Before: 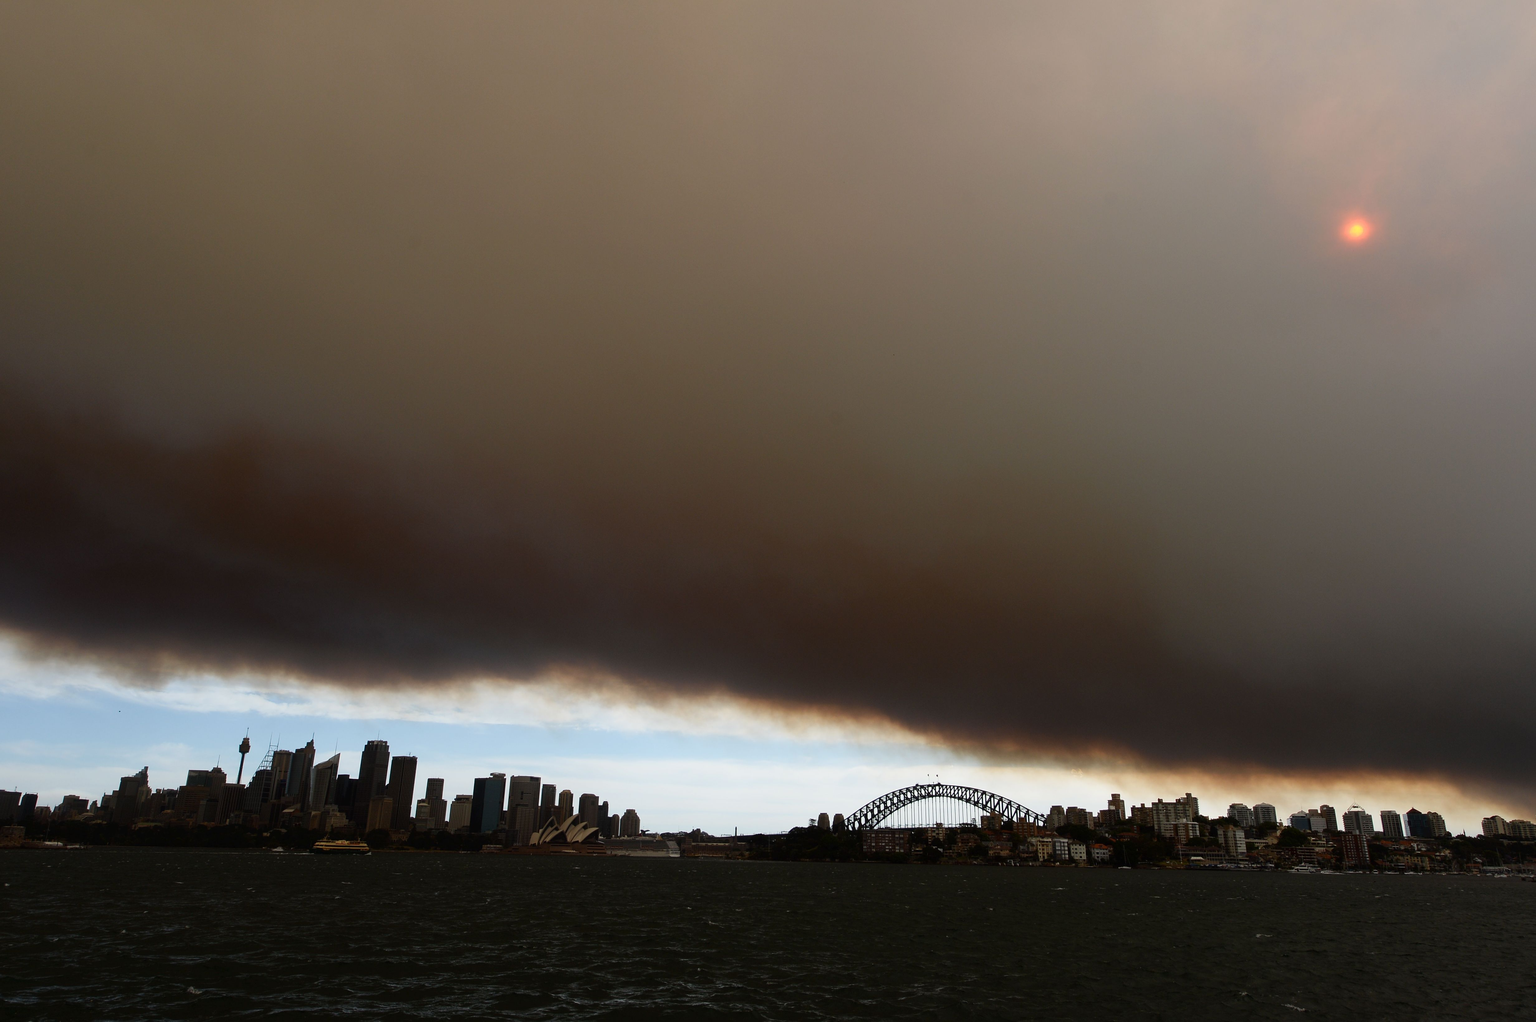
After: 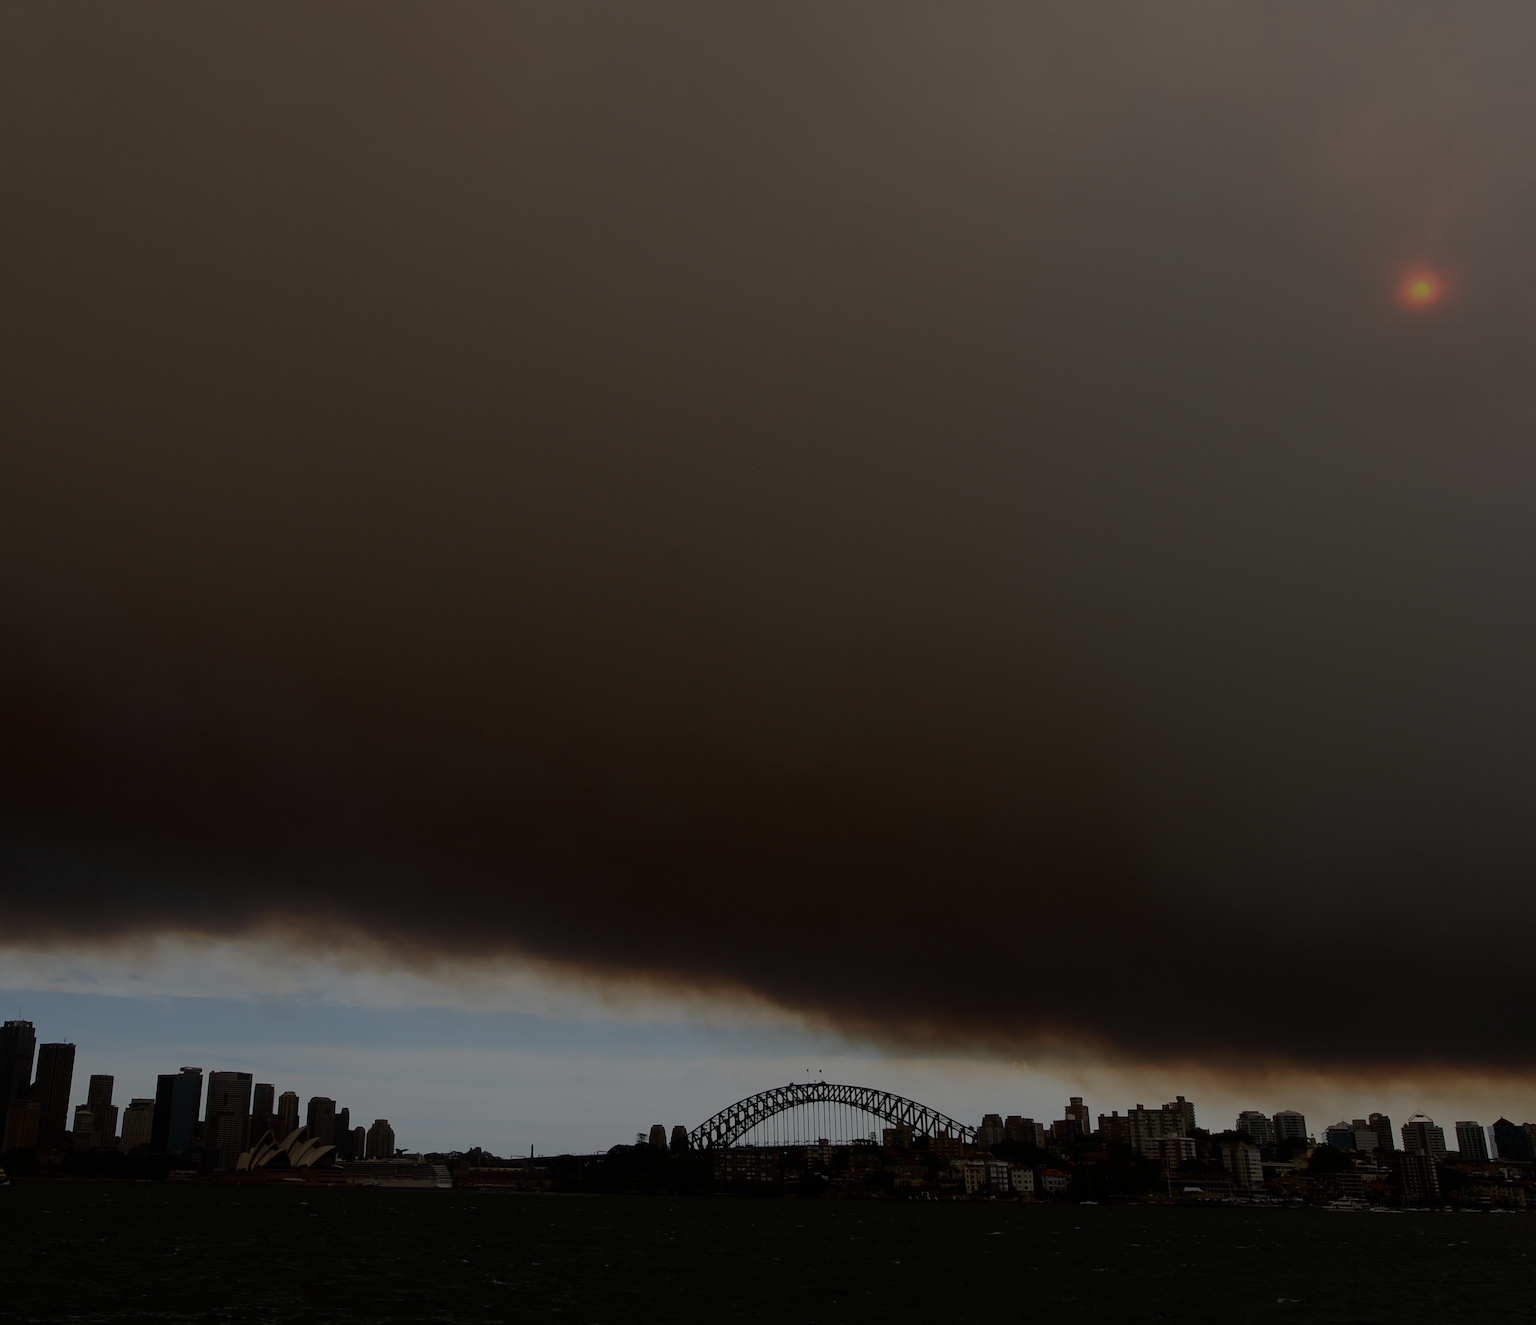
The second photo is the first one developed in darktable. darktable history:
crop and rotate: left 23.753%, top 2.78%, right 6.426%, bottom 6.709%
exposure: exposure -1.991 EV, compensate highlight preservation false
